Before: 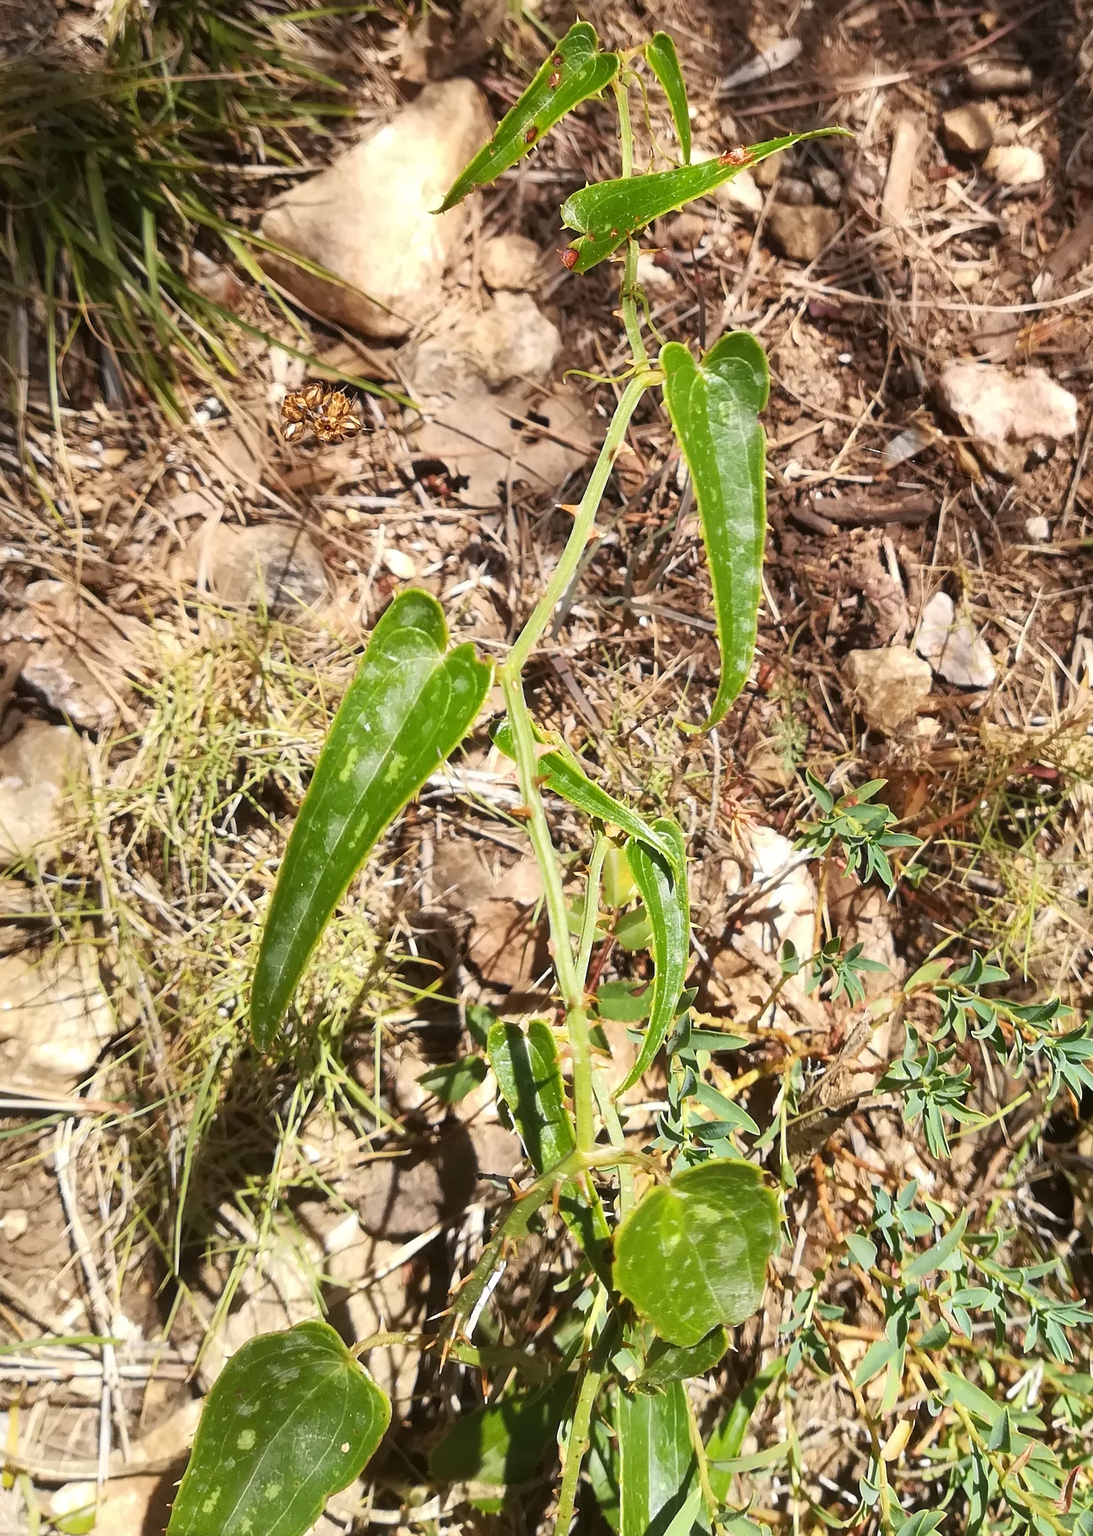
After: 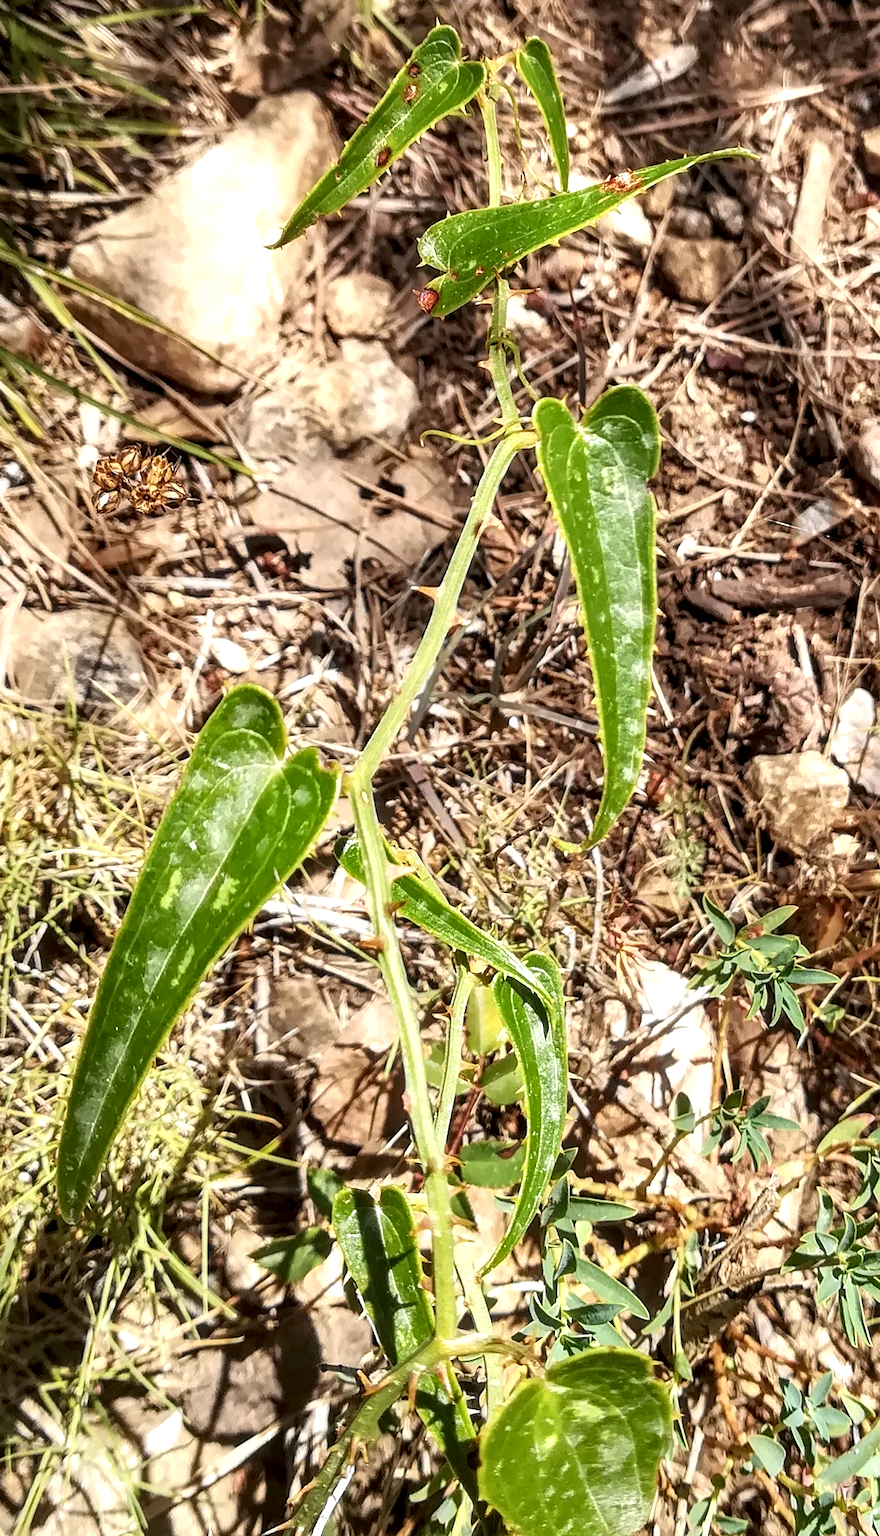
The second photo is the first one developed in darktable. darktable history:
local contrast: highlights 79%, shadows 56%, detail 175%, midtone range 0.428
crop: left 18.479%, right 12.2%, bottom 13.971%
